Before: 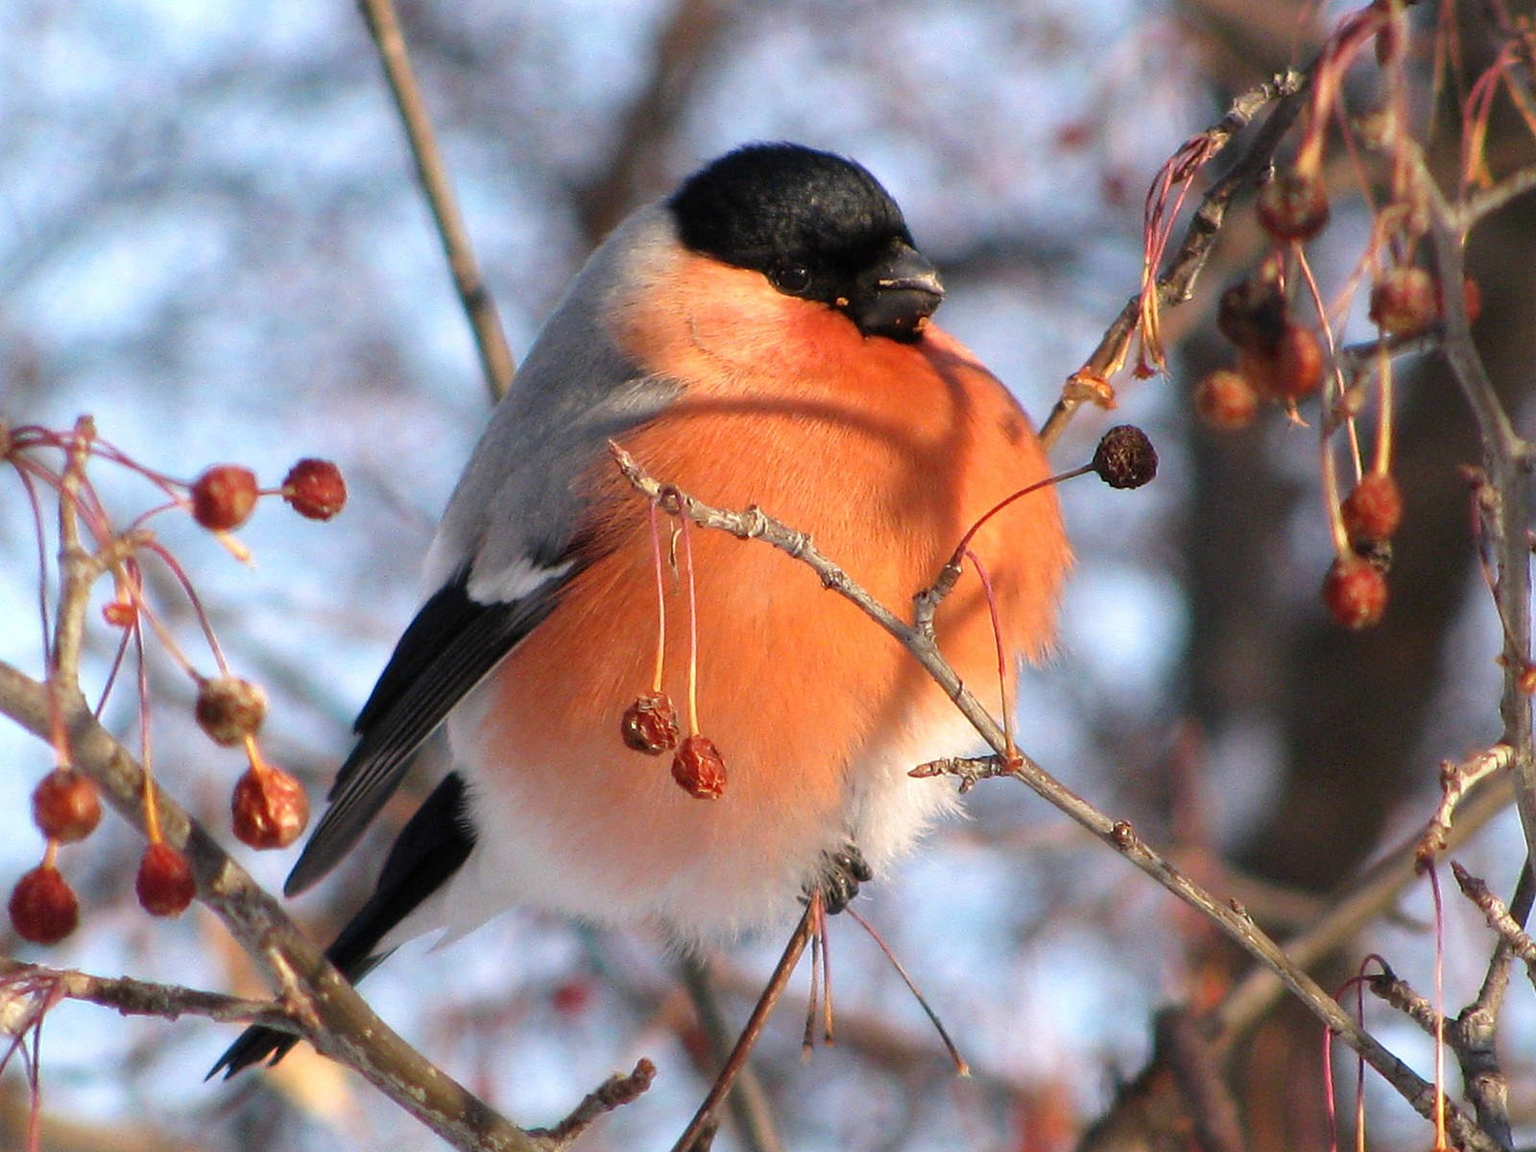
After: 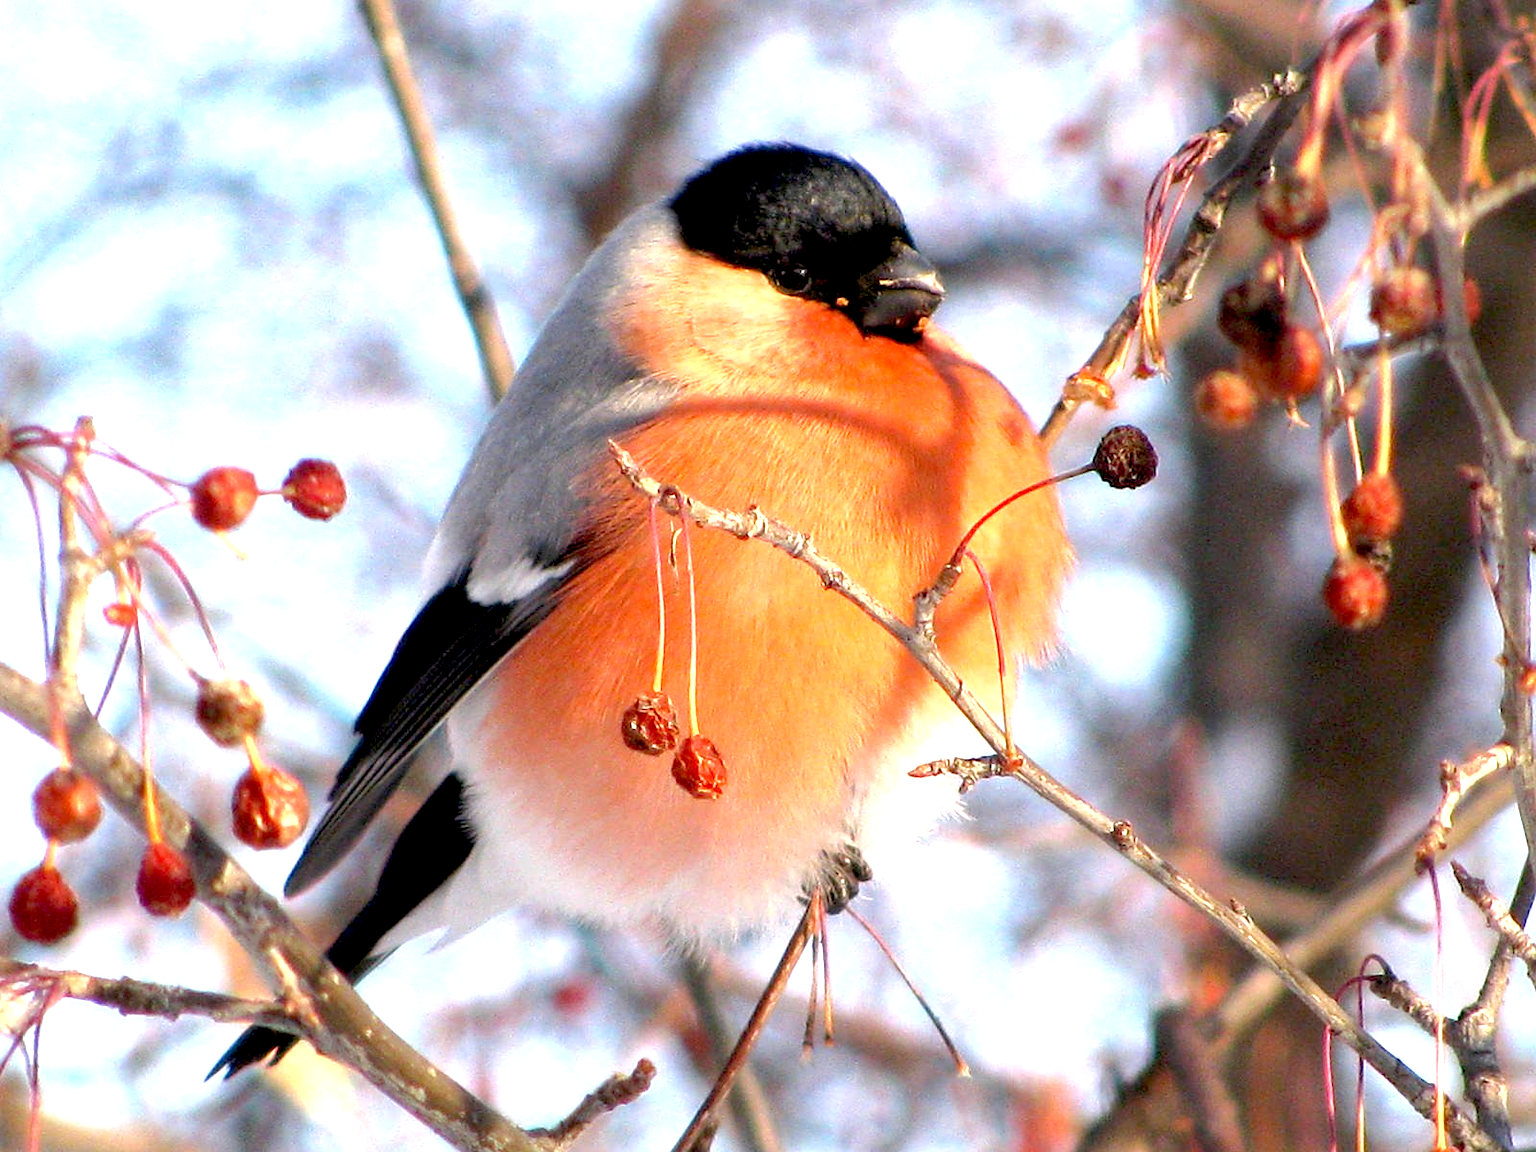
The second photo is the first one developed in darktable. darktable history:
exposure: black level correction 0.011, exposure 1.088 EV, compensate exposure bias true, compensate highlight preservation false
shadows and highlights: shadows 25, highlights -25
